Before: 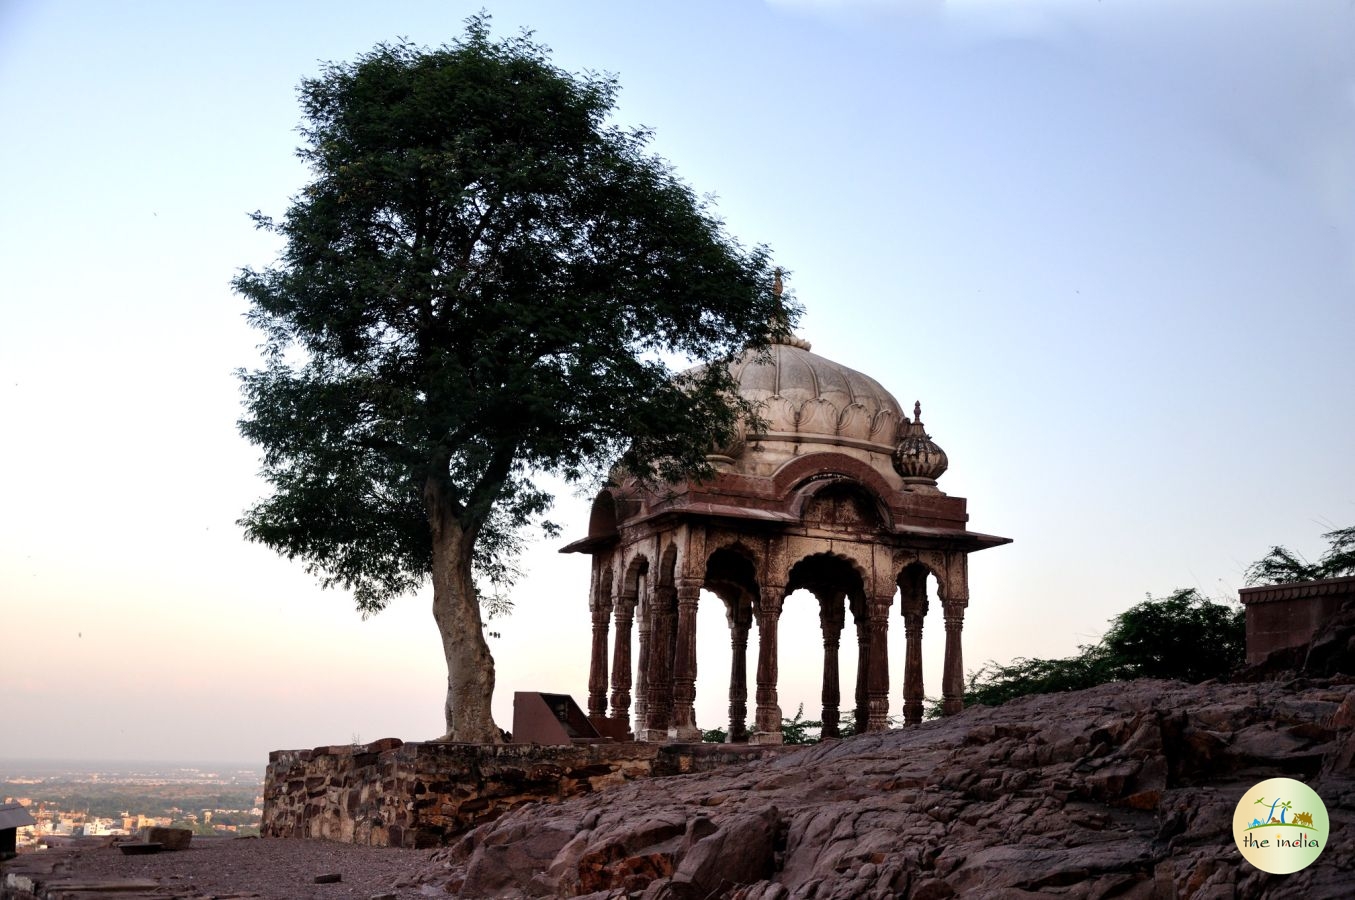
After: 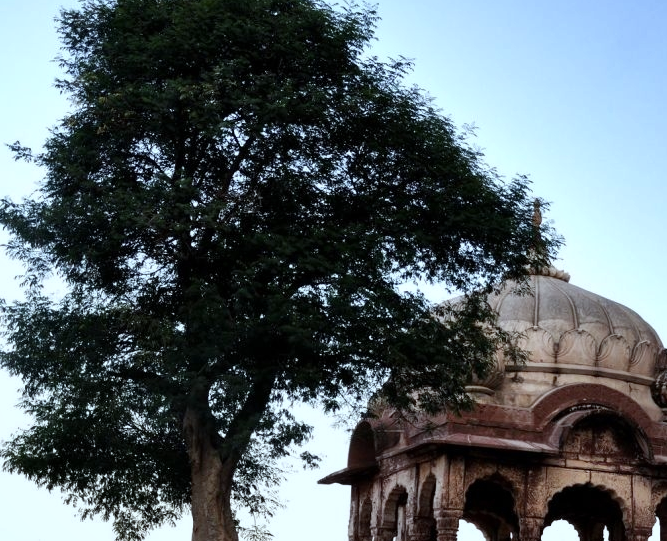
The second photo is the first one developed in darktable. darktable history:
tone equalizer: on, module defaults
crop: left 17.835%, top 7.675%, right 32.881%, bottom 32.213%
shadows and highlights: shadows 32.83, highlights -47.7, soften with gaussian
white balance: red 0.925, blue 1.046
